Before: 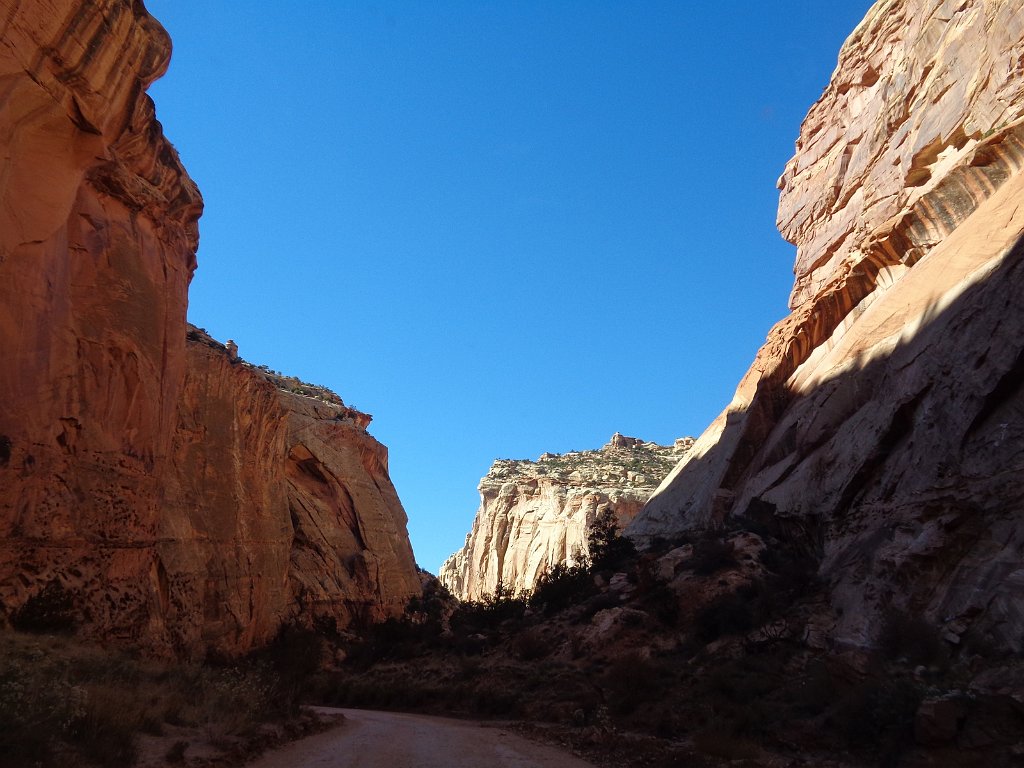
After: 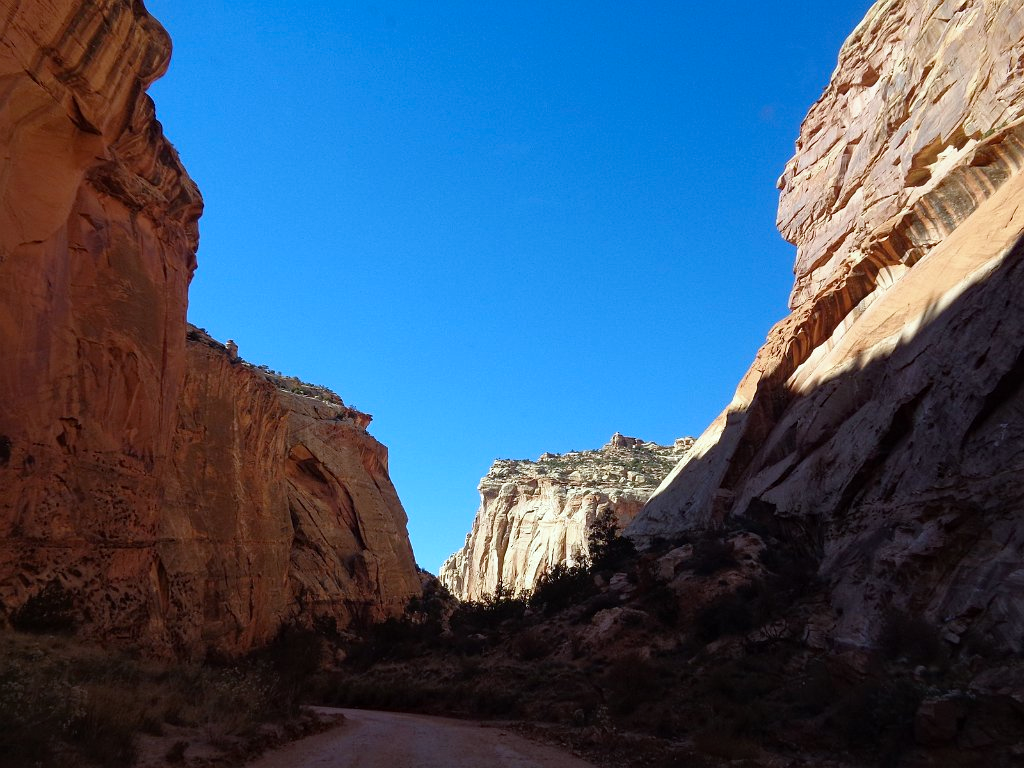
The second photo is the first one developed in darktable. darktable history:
haze removal: adaptive false
white balance: red 0.967, blue 1.049
